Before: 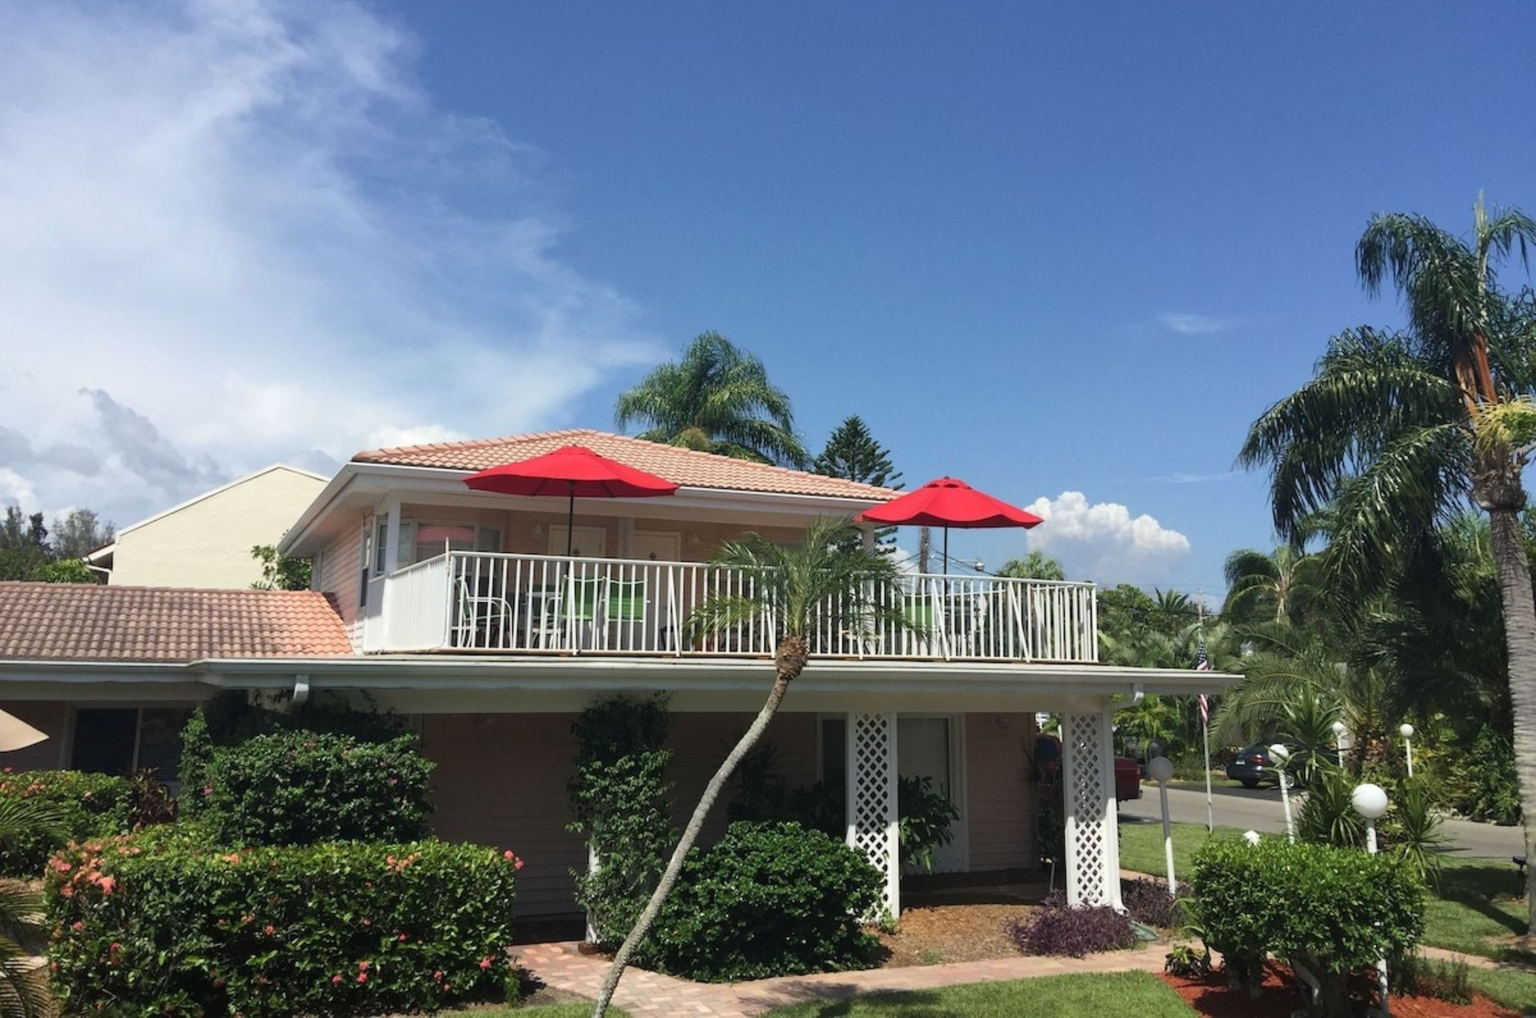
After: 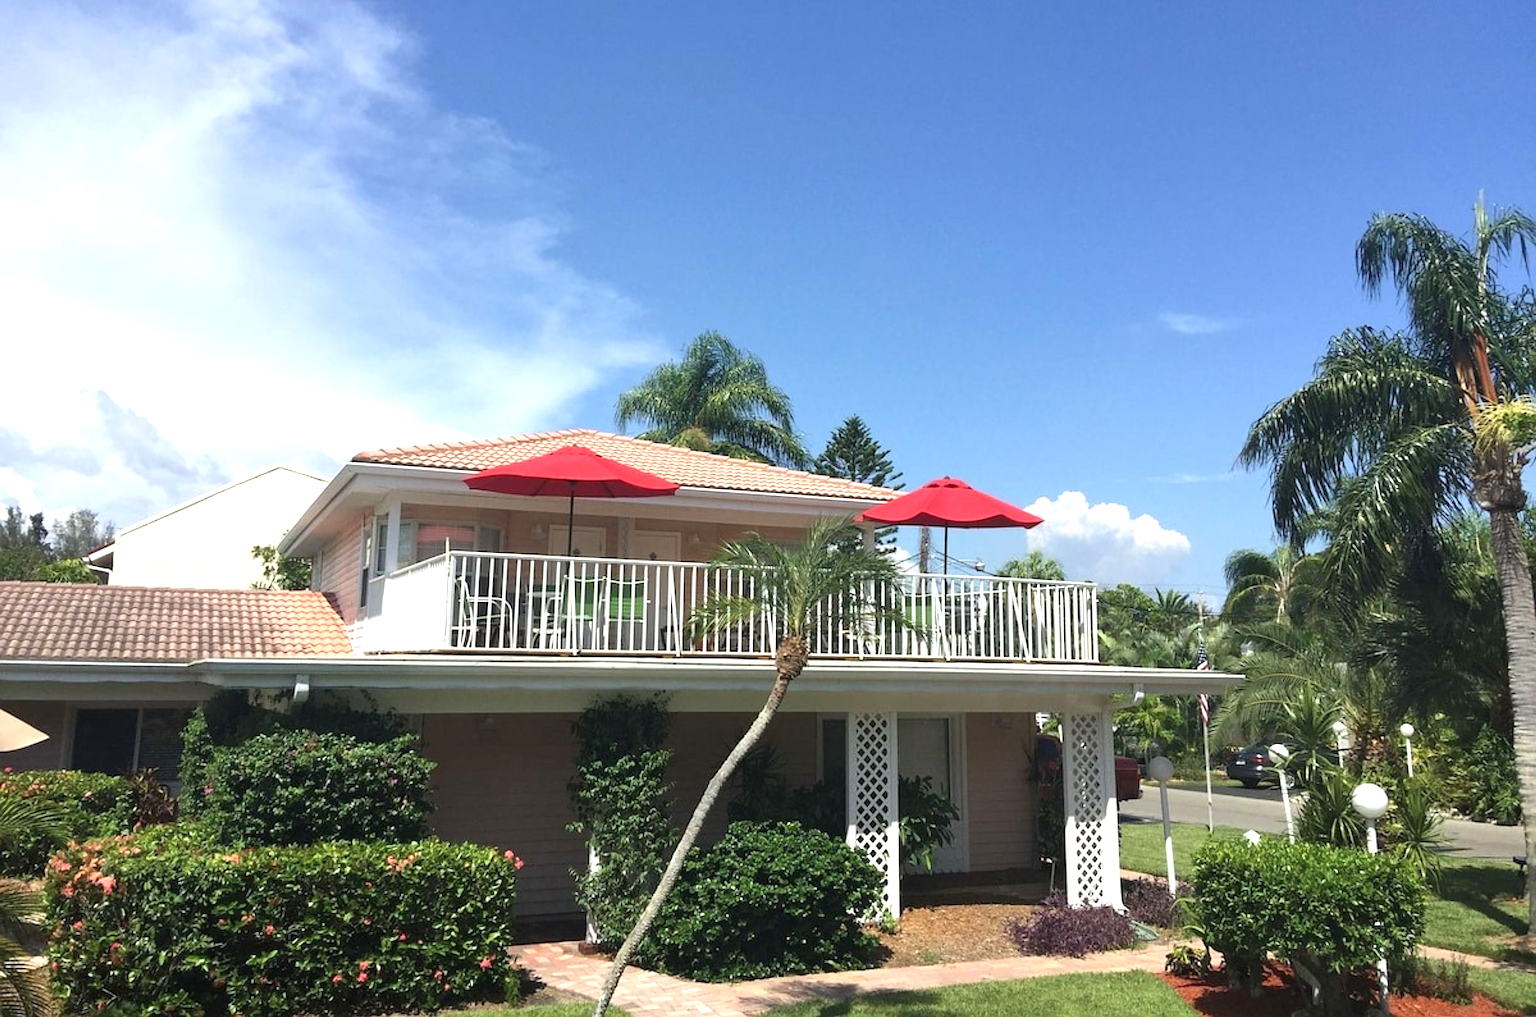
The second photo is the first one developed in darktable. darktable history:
sharpen: on, module defaults
exposure: exposure 0.654 EV, compensate highlight preservation false
